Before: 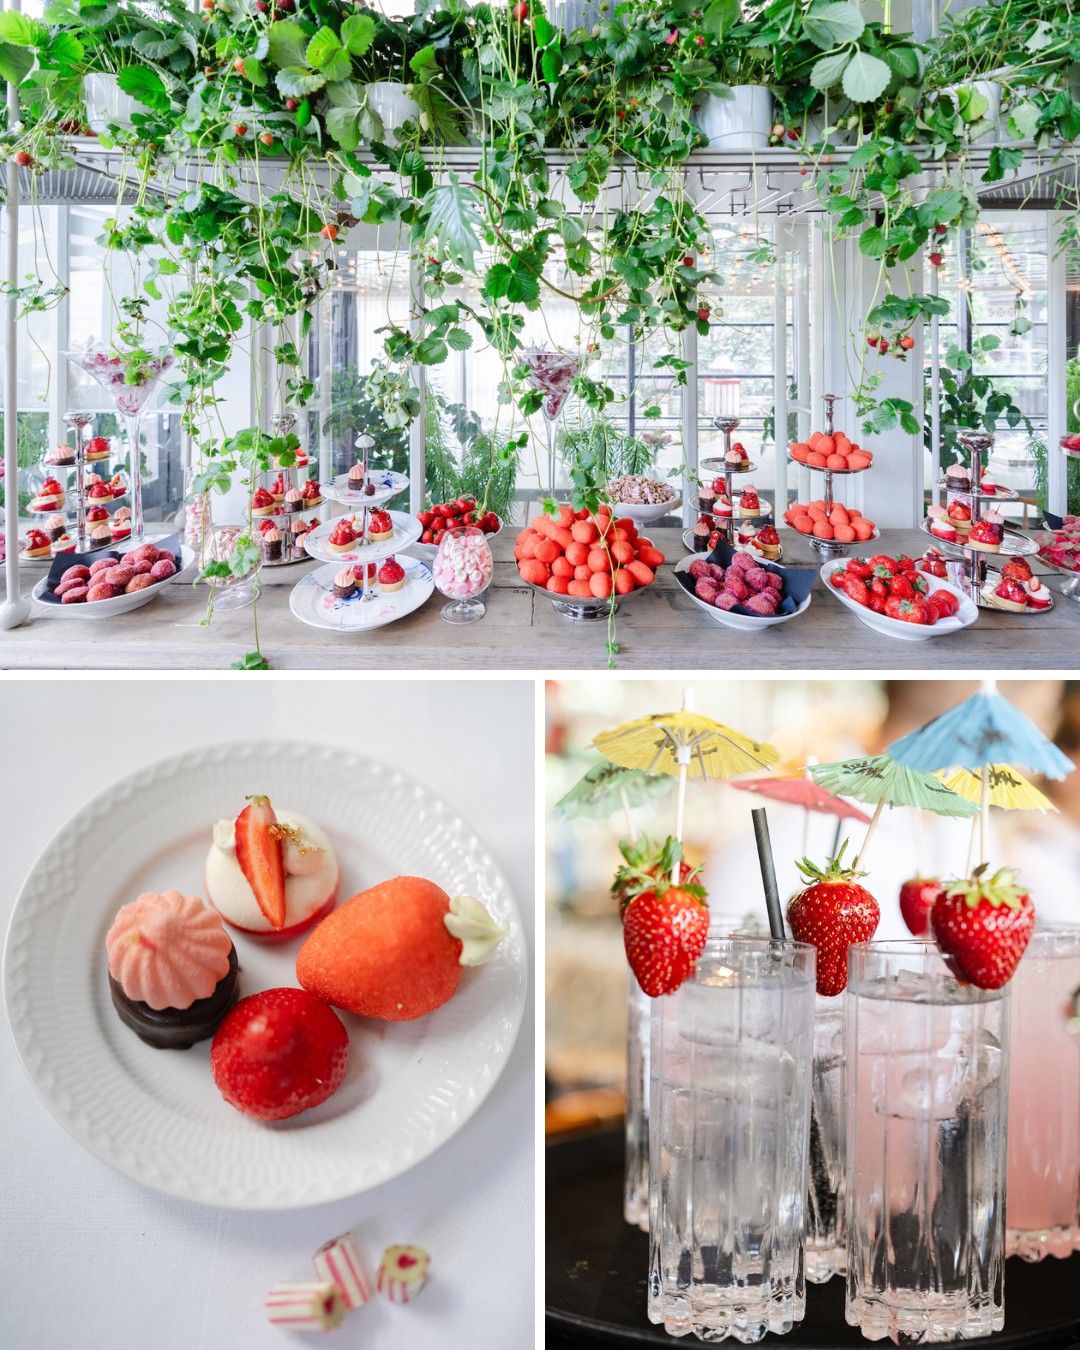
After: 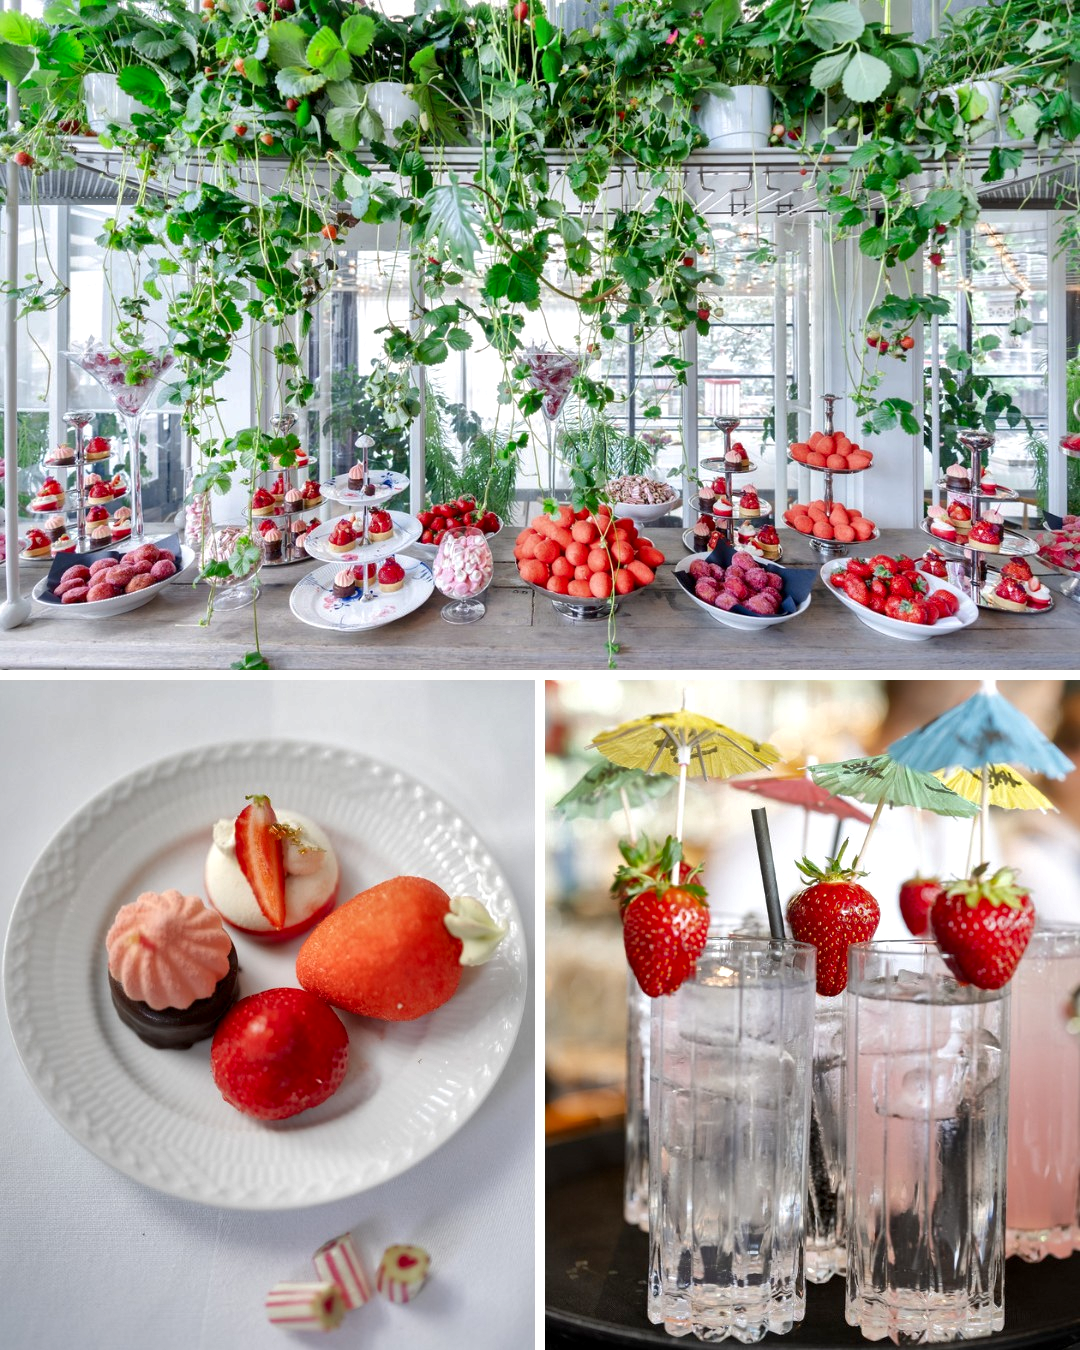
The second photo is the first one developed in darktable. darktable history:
shadows and highlights: on, module defaults
local contrast: mode bilateral grid, contrast 50, coarseness 50, detail 150%, midtone range 0.2
